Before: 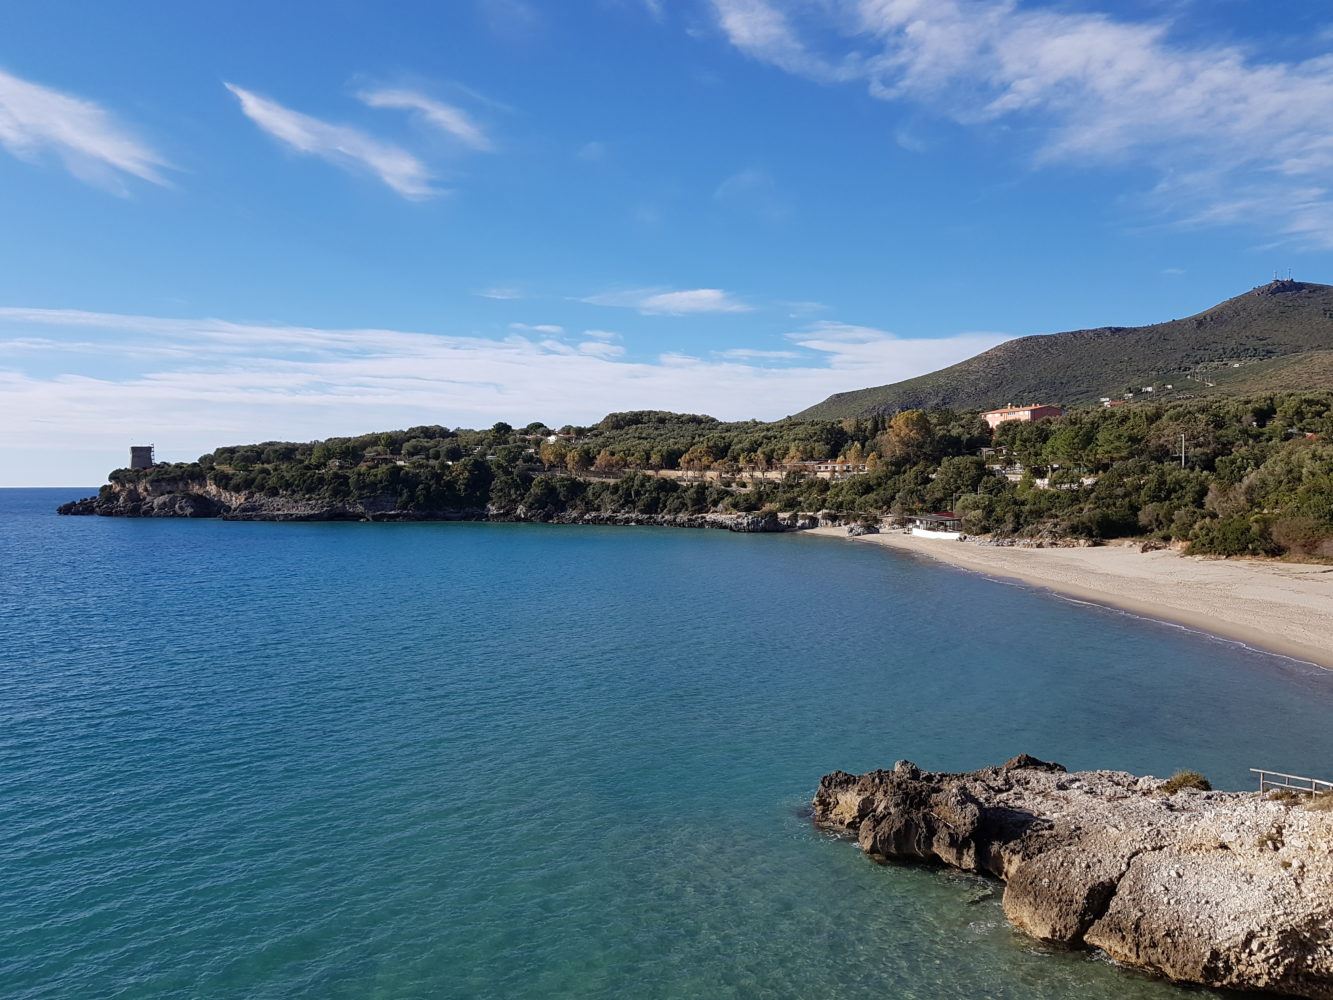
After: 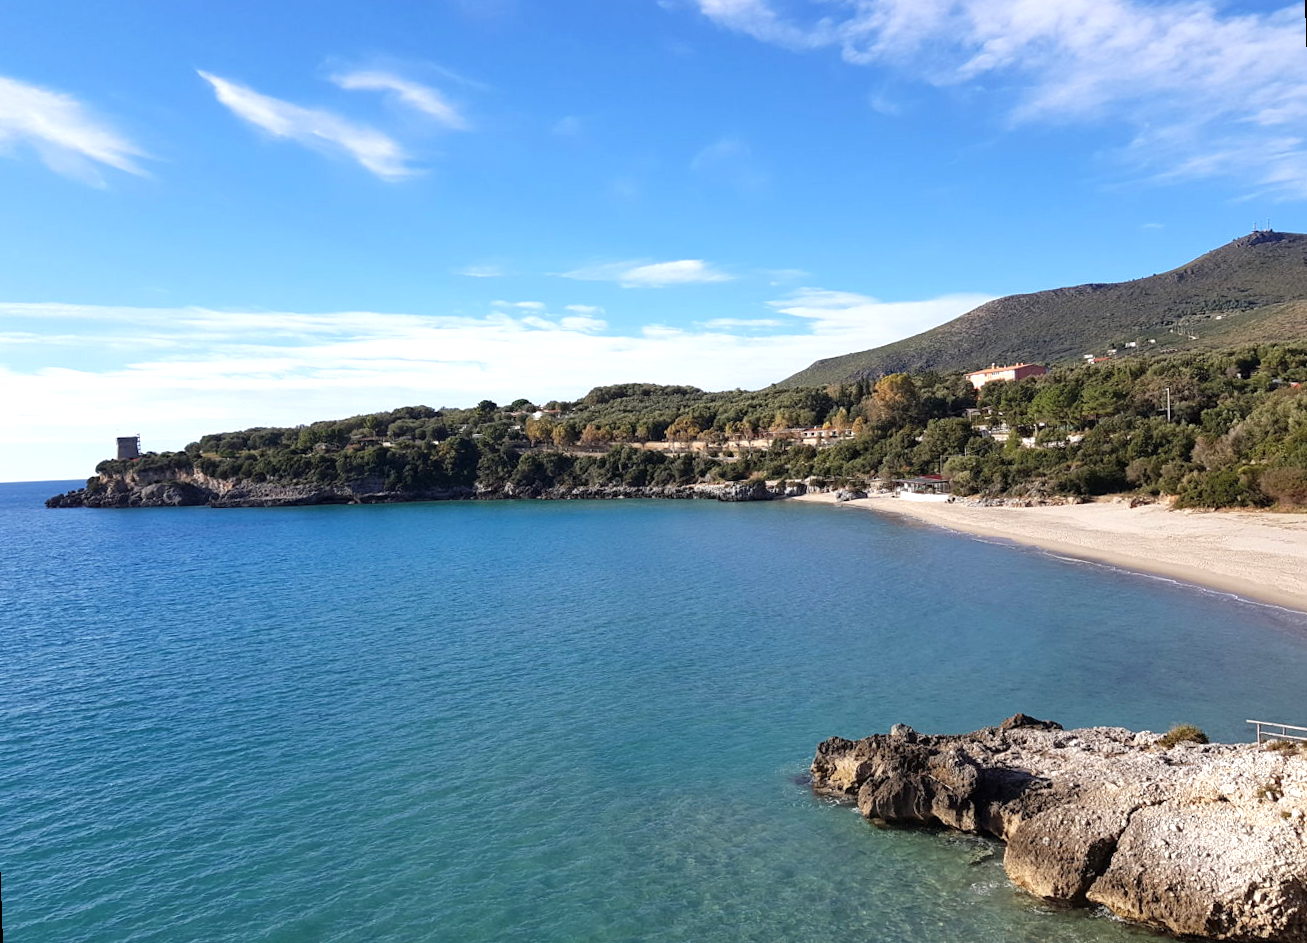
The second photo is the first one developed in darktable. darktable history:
exposure: exposure 0.6 EV, compensate highlight preservation false
rotate and perspective: rotation -2°, crop left 0.022, crop right 0.978, crop top 0.049, crop bottom 0.951
